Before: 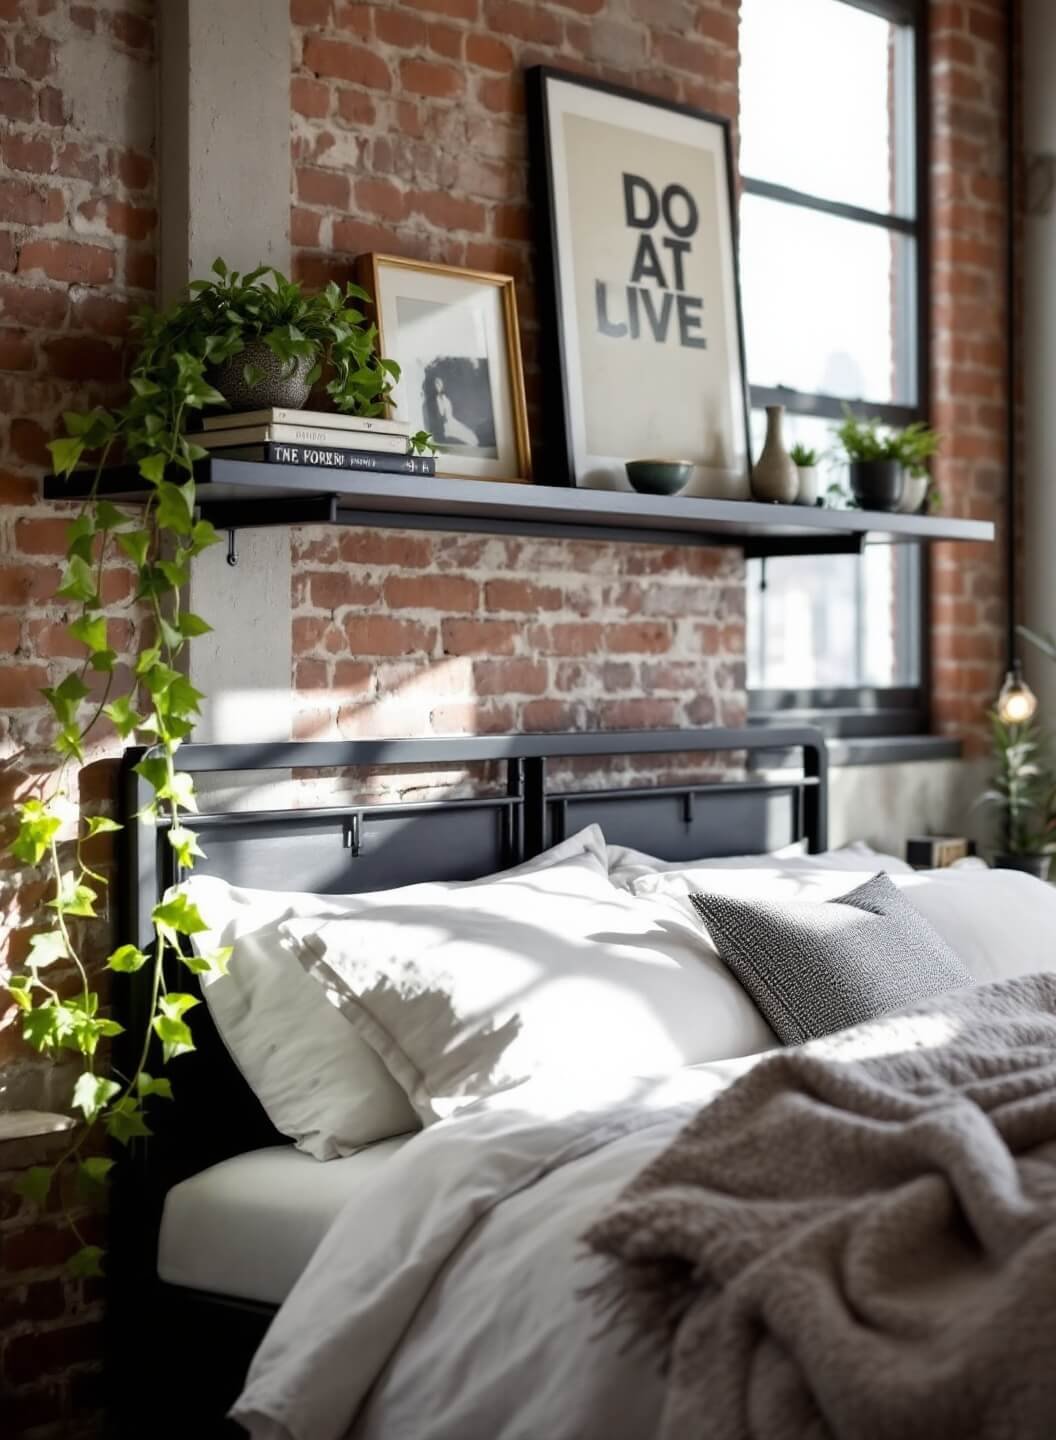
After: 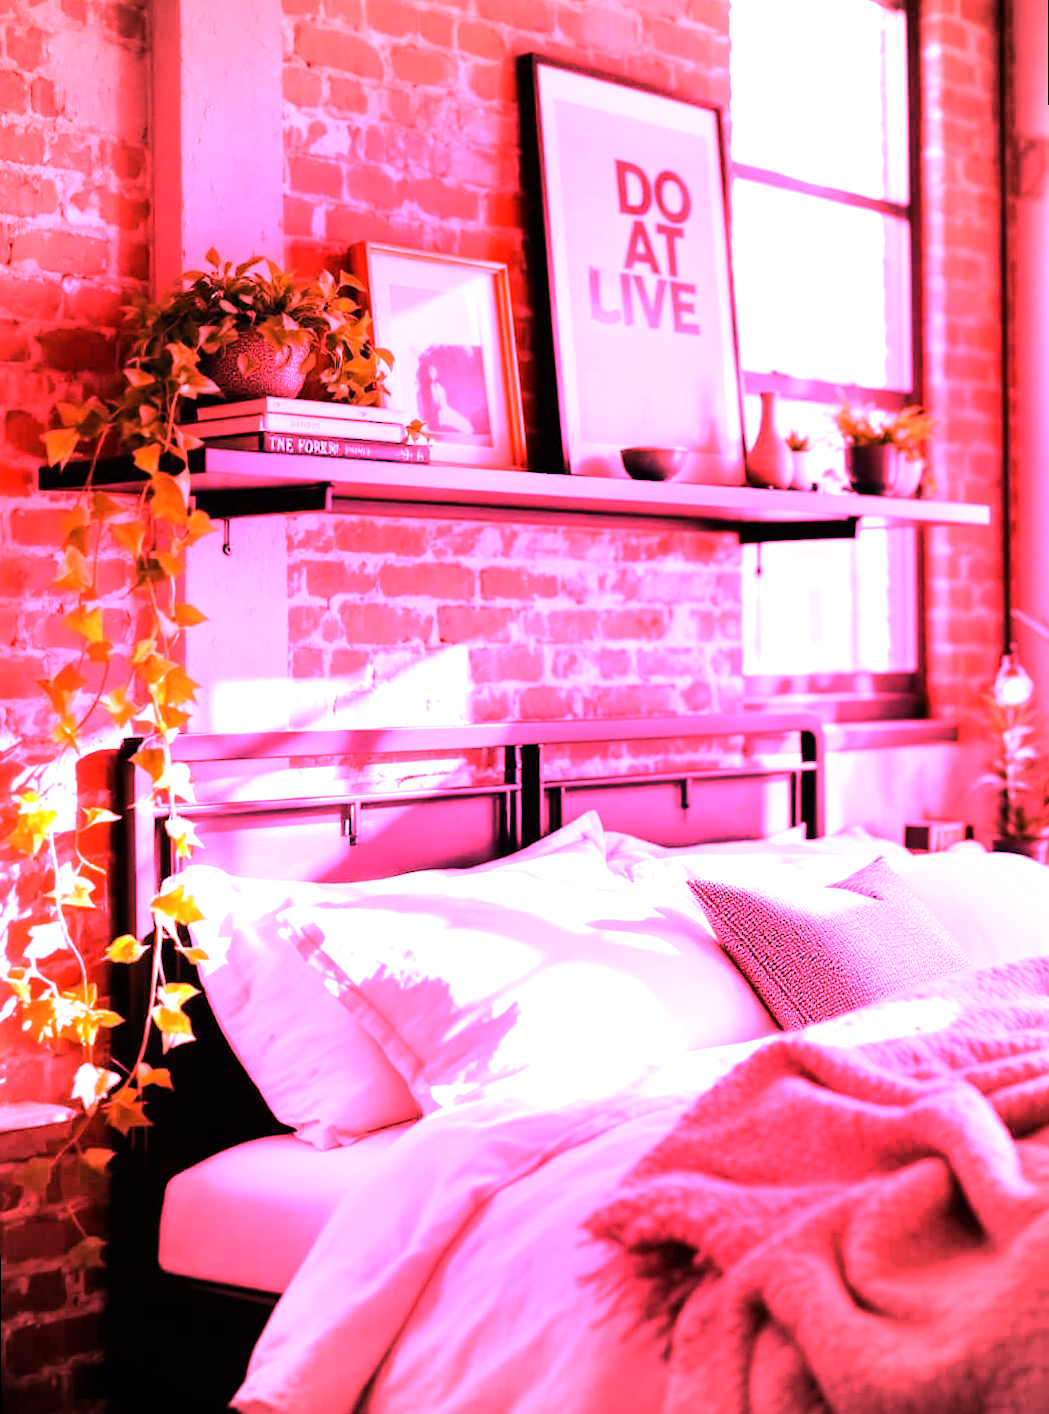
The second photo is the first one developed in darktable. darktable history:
white balance: red 4.26, blue 1.802
rotate and perspective: rotation -0.45°, automatic cropping original format, crop left 0.008, crop right 0.992, crop top 0.012, crop bottom 0.988
vignetting: fall-off radius 93.87%
tone equalizer: -8 EV -0.417 EV, -7 EV -0.389 EV, -6 EV -0.333 EV, -5 EV -0.222 EV, -3 EV 0.222 EV, -2 EV 0.333 EV, -1 EV 0.389 EV, +0 EV 0.417 EV, edges refinement/feathering 500, mask exposure compensation -1.57 EV, preserve details no
